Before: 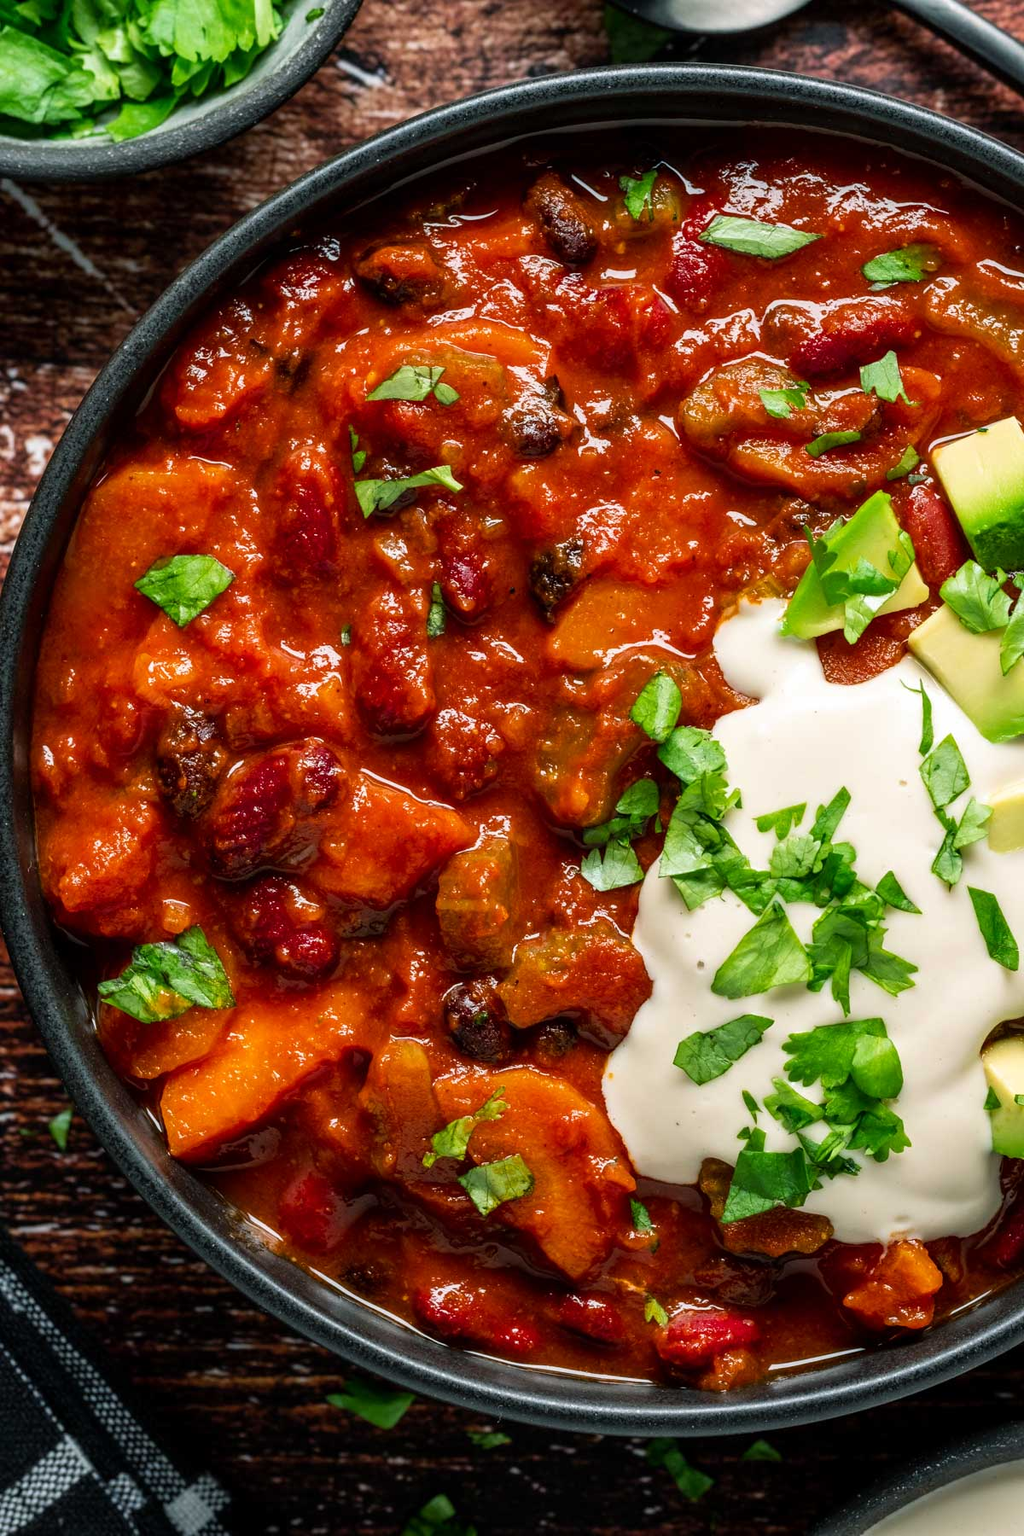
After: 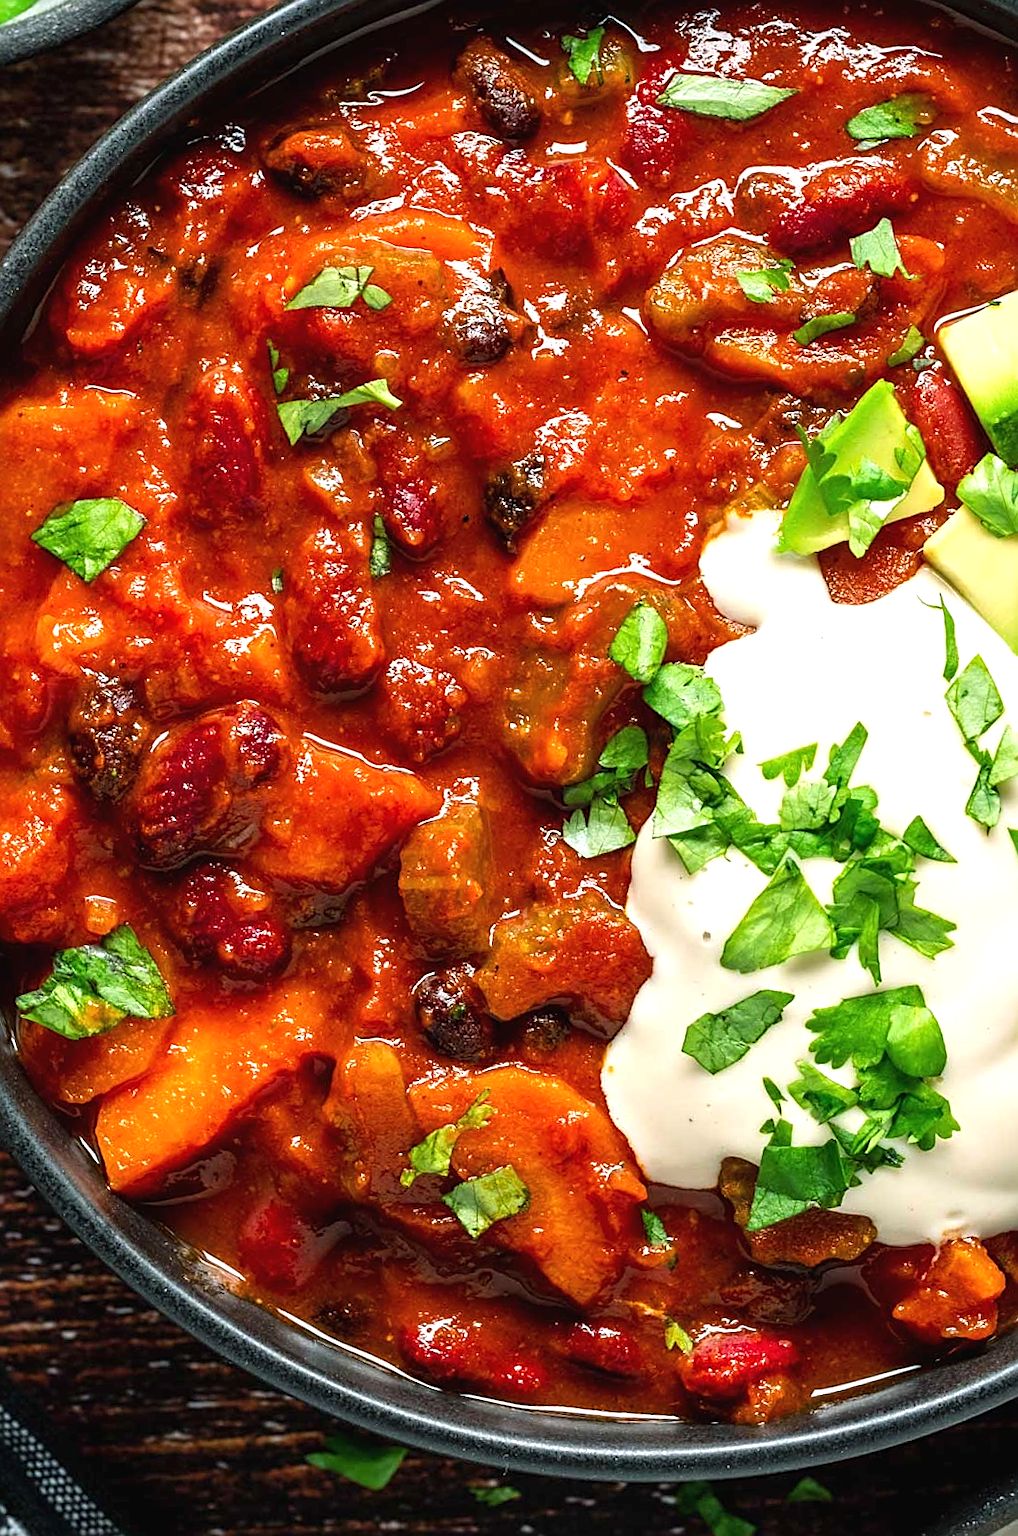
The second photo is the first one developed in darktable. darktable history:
crop and rotate: angle 3.3°, left 6.087%, top 5.684%
exposure: black level correction -0.001, exposure 0.537 EV, compensate exposure bias true, compensate highlight preservation false
sharpen: on, module defaults
